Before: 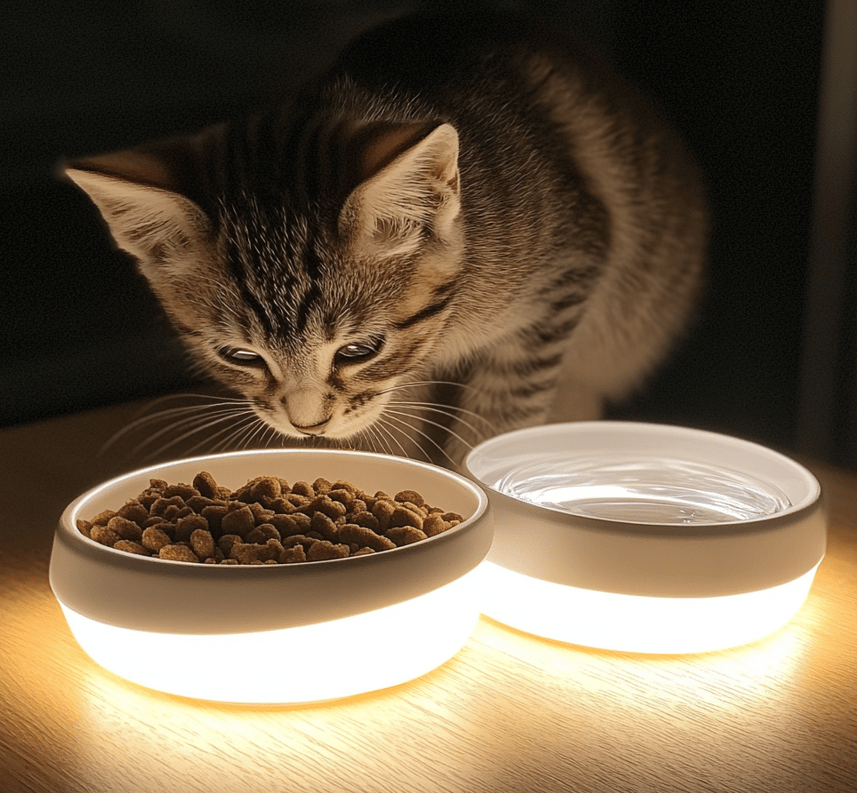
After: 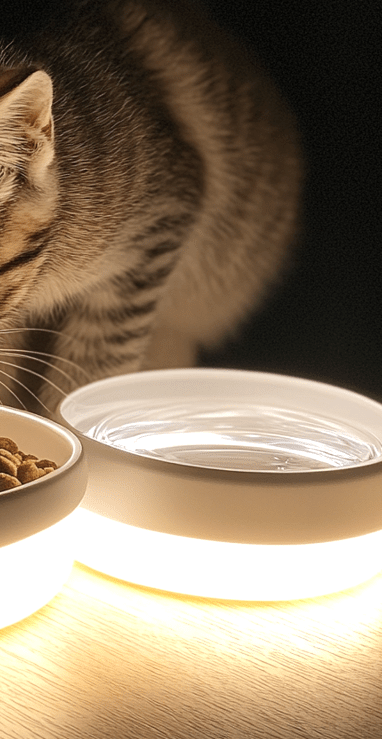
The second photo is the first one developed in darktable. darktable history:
exposure: exposure 0.255 EV, compensate highlight preservation false
crop: left 47.407%, top 6.756%, right 7.915%
